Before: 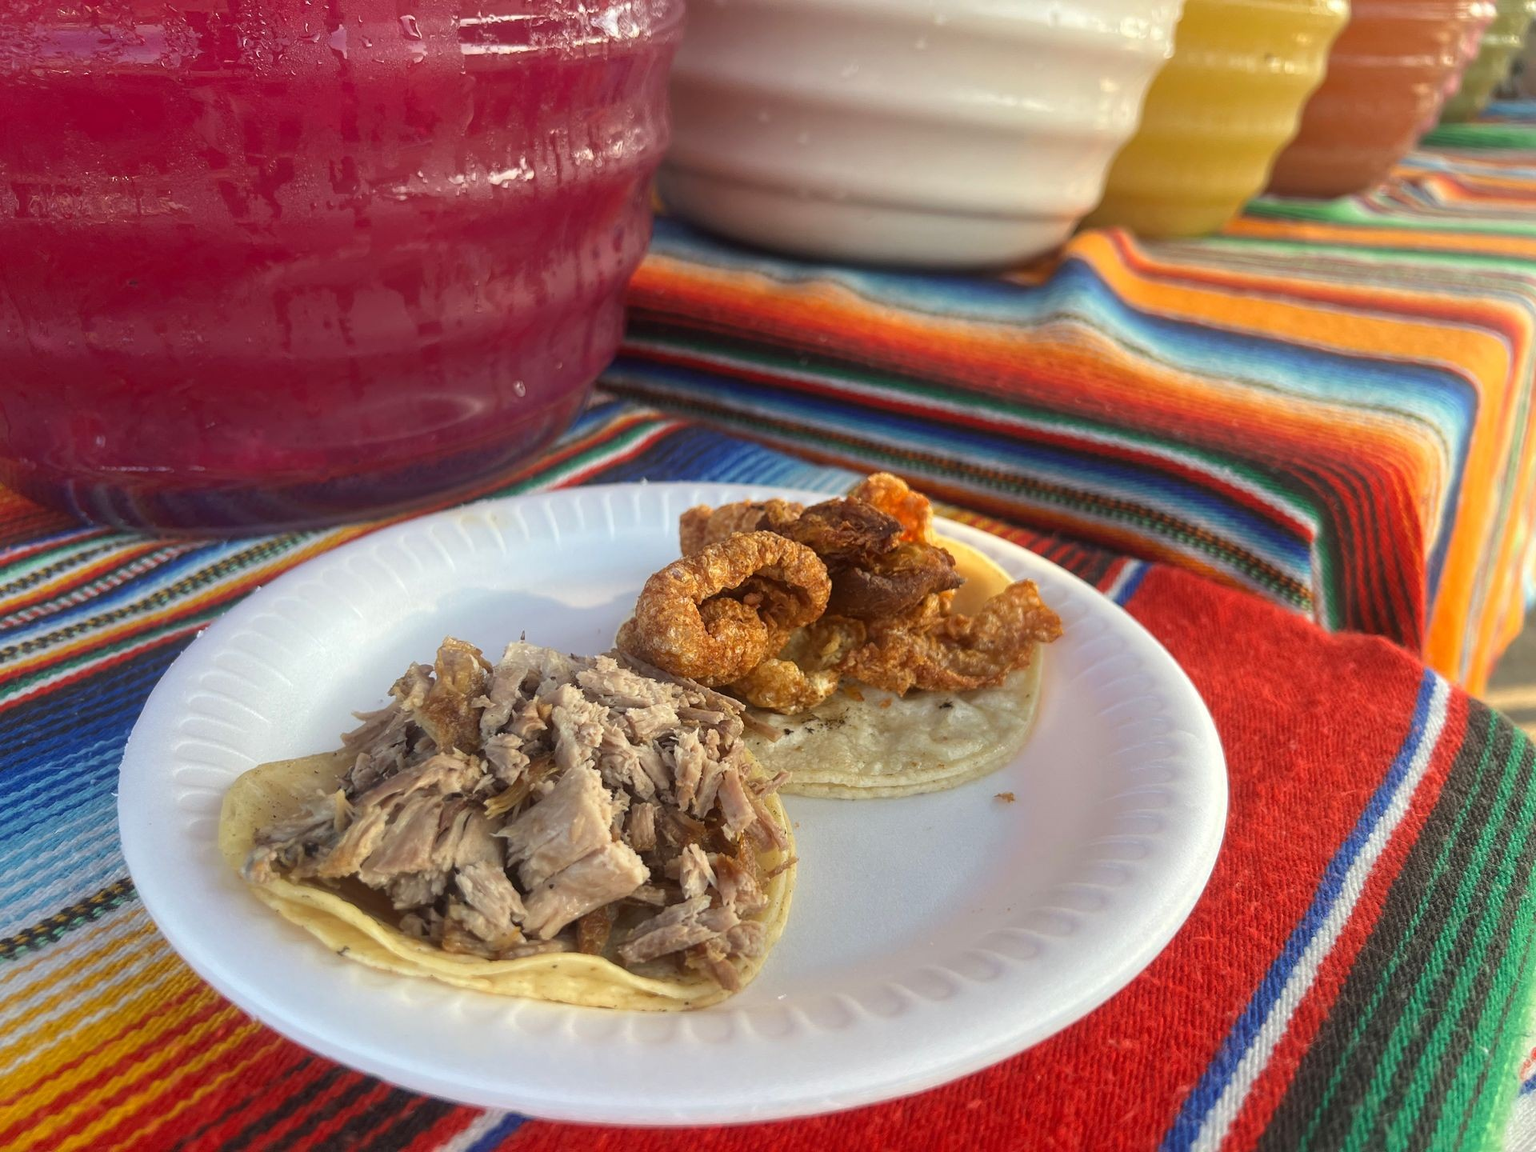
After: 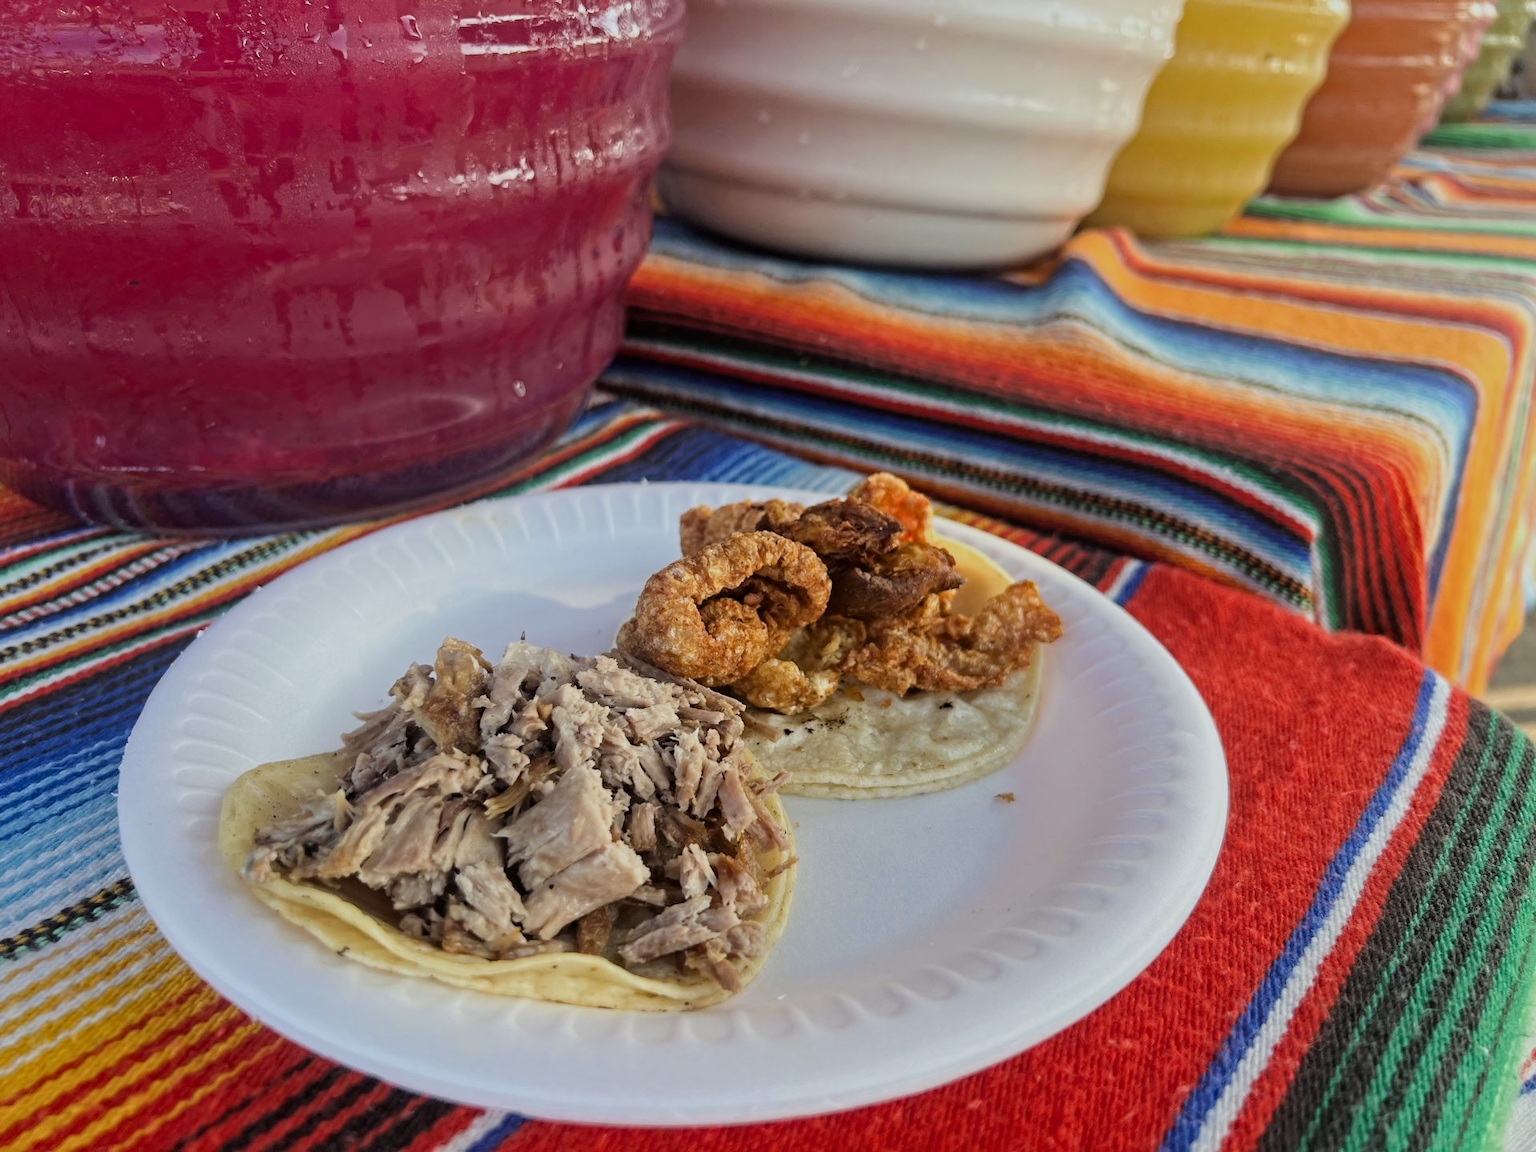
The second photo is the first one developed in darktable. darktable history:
filmic rgb: black relative exposure -7.65 EV, white relative exposure 4.56 EV, hardness 3.61
white balance: red 0.967, blue 1.049
contrast equalizer: y [[0.5, 0.5, 0.501, 0.63, 0.504, 0.5], [0.5 ×6], [0.5 ×6], [0 ×6], [0 ×6]]
